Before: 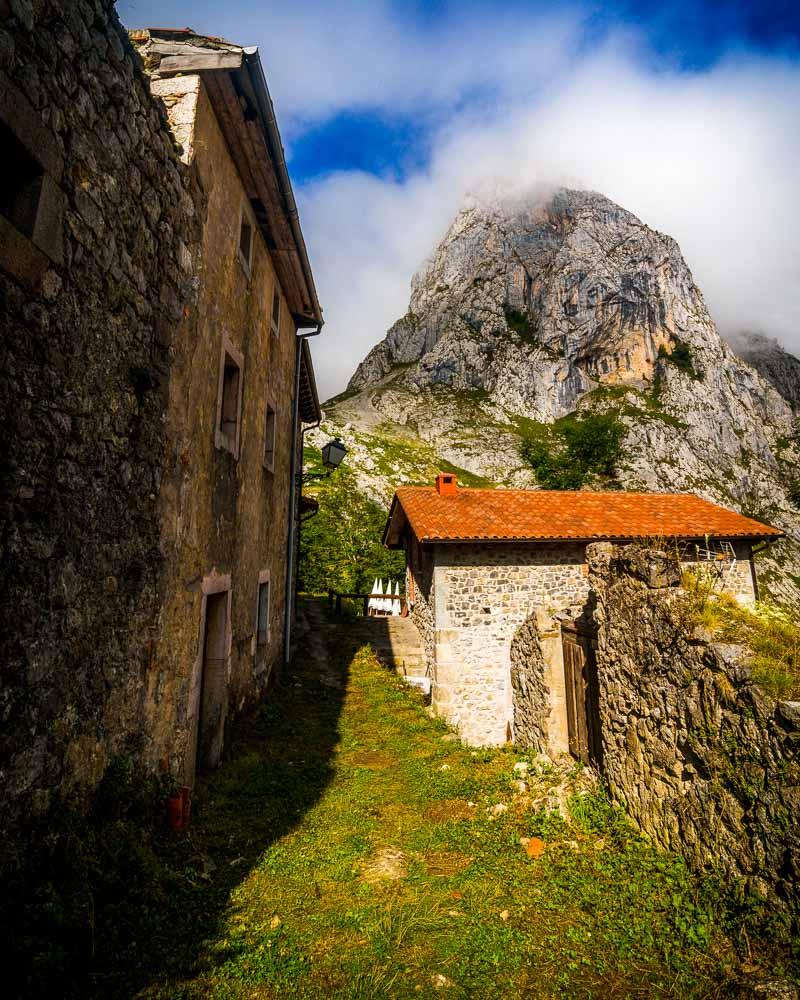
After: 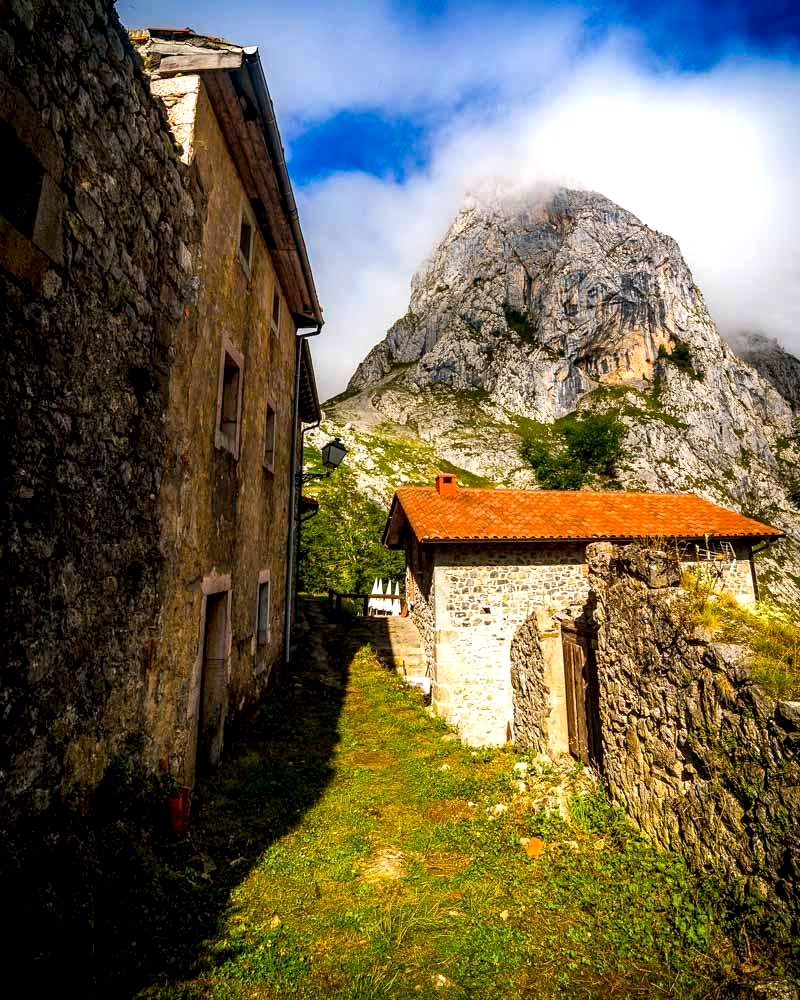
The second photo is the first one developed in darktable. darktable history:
haze removal: compatibility mode true, adaptive false
exposure: black level correction 0.005, exposure 0.417 EV, compensate highlight preservation false
